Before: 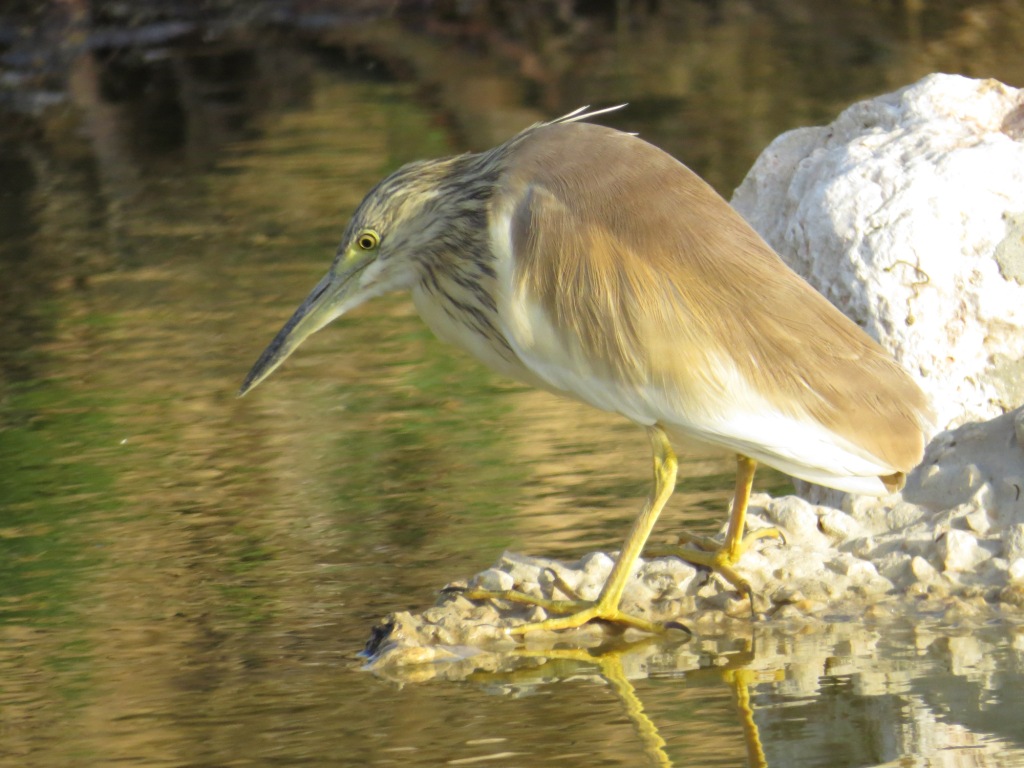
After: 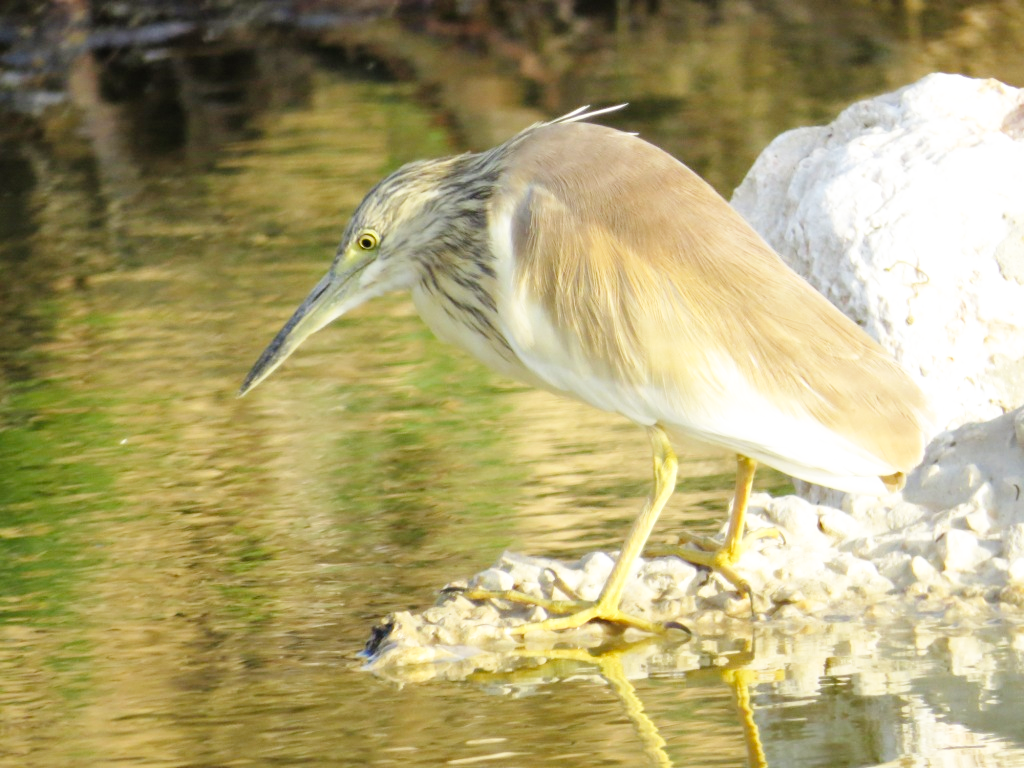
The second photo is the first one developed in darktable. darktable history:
base curve: curves: ch0 [(0, 0) (0.008, 0.007) (0.022, 0.029) (0.048, 0.089) (0.092, 0.197) (0.191, 0.399) (0.275, 0.534) (0.357, 0.65) (0.477, 0.78) (0.542, 0.833) (0.799, 0.973) (1, 1)], preserve colors none
